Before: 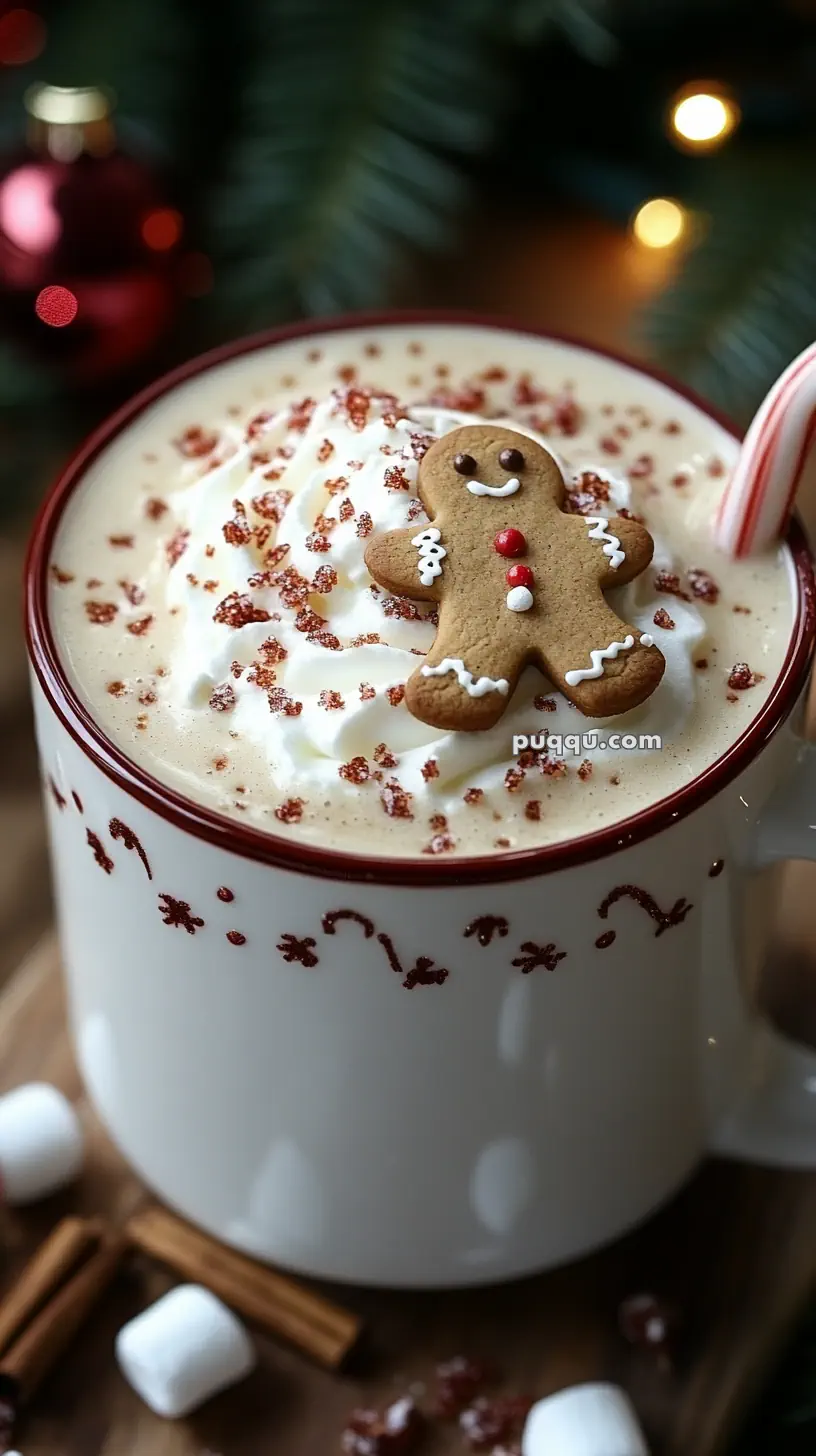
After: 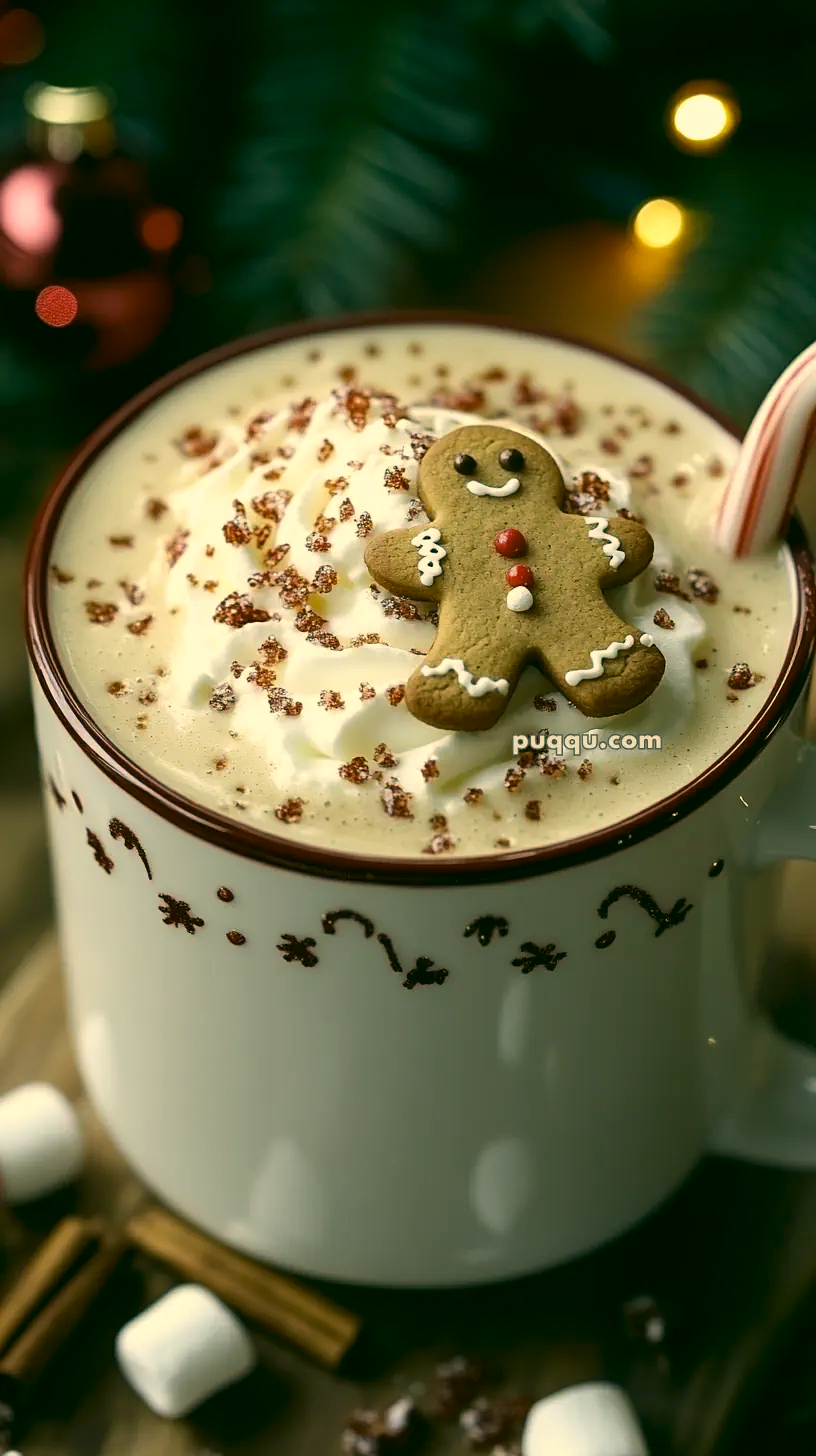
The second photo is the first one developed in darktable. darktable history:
color correction: highlights a* 5.11, highlights b* 24.95, shadows a* -15.6, shadows b* 4.03
